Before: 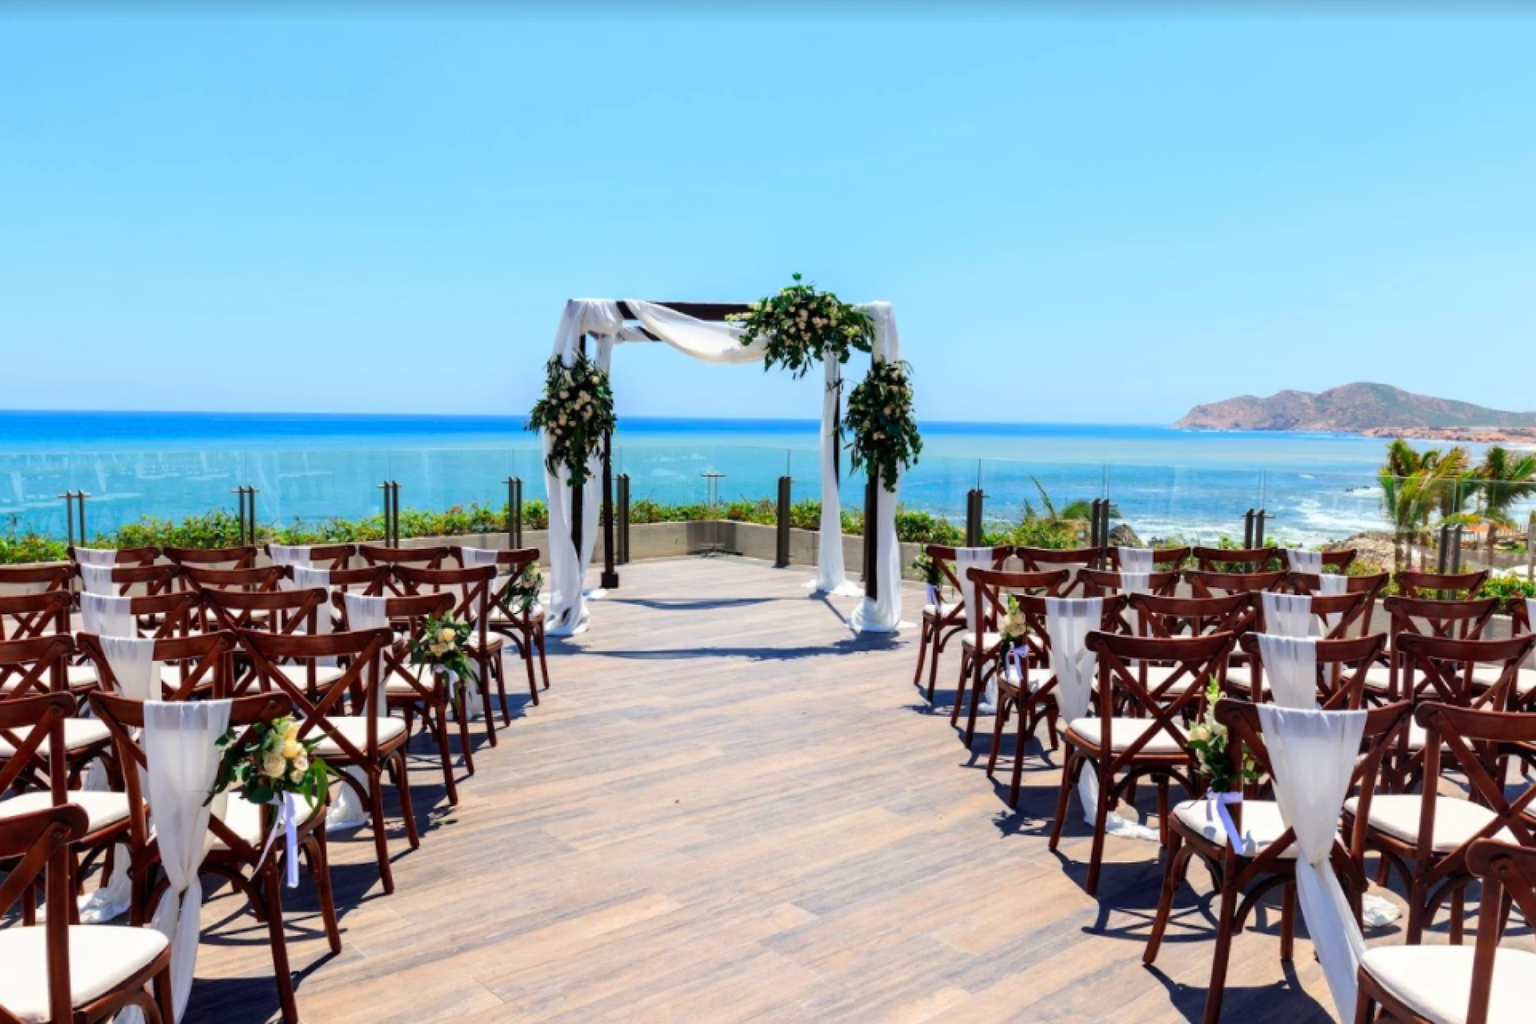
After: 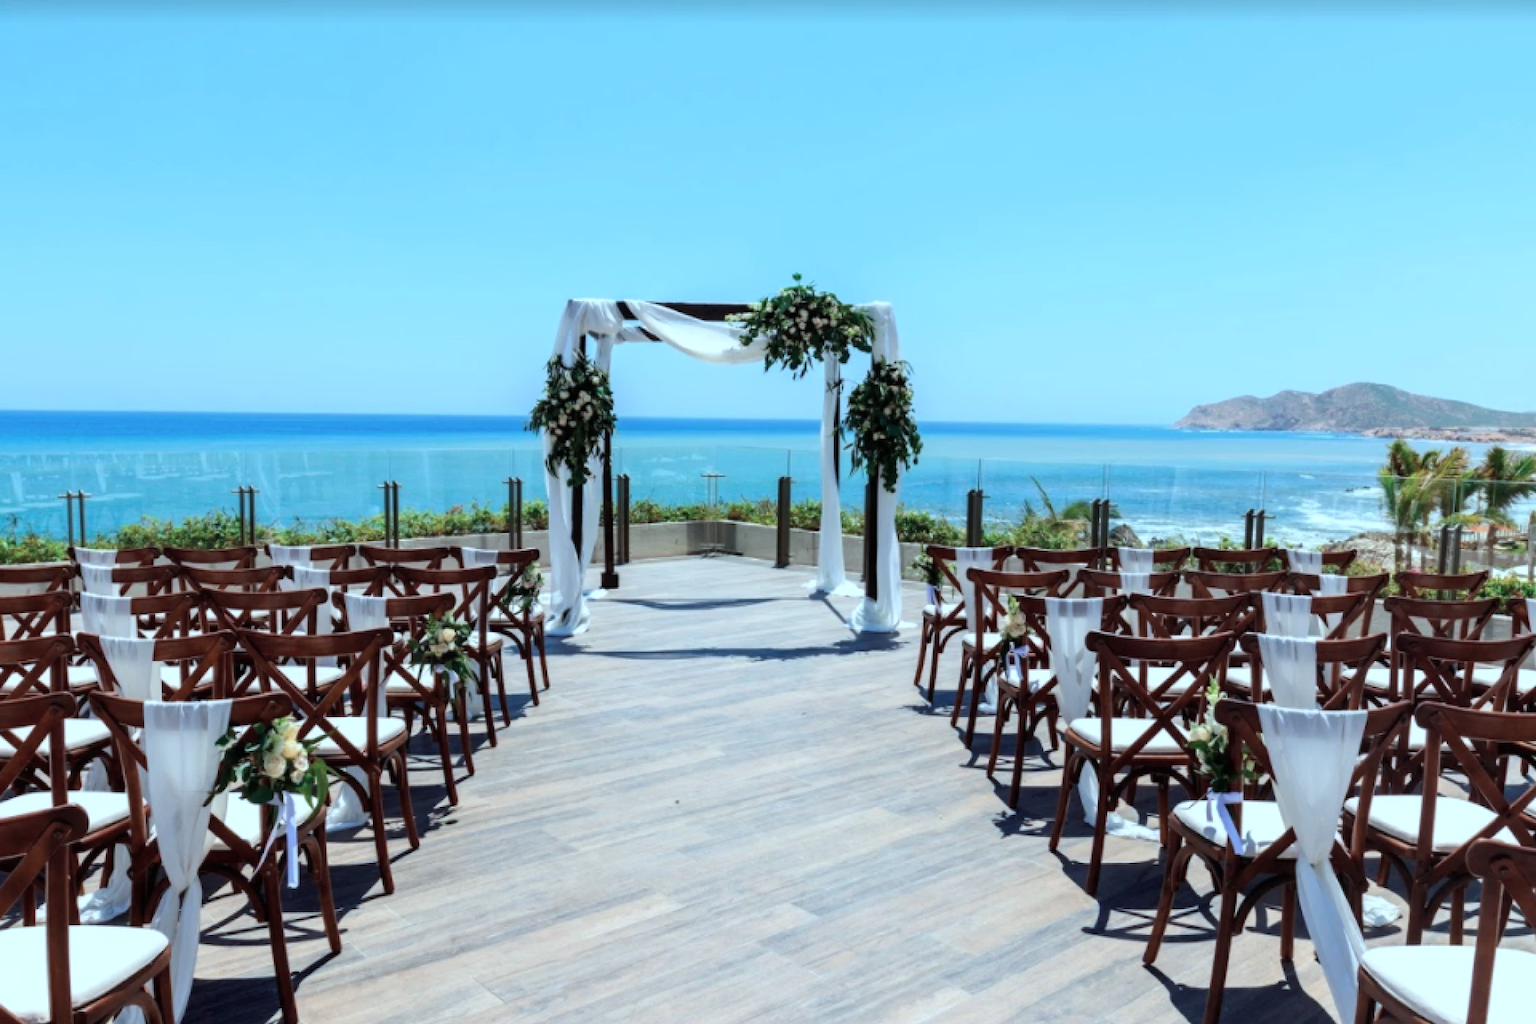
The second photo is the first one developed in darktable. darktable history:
color correction: highlights a* -12.67, highlights b* -17.76, saturation 0.712
